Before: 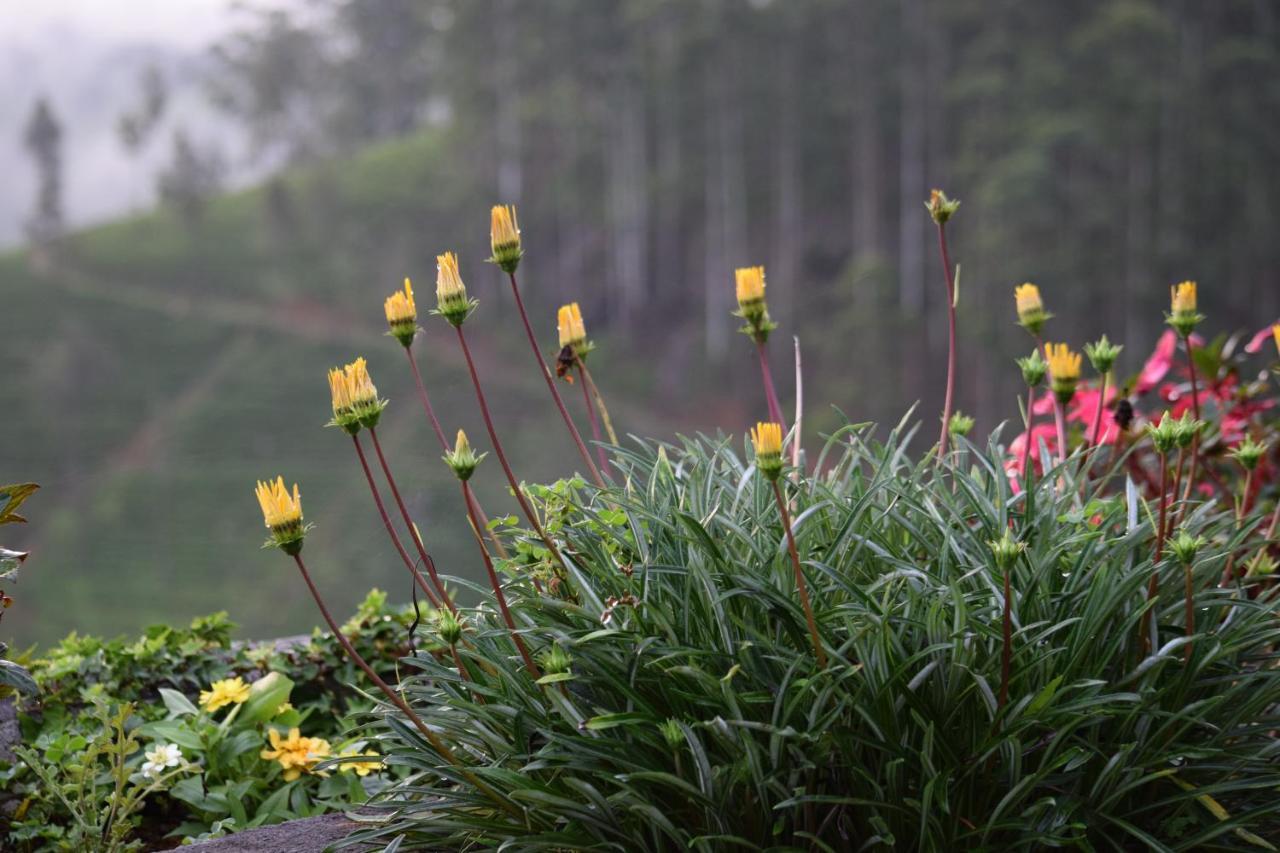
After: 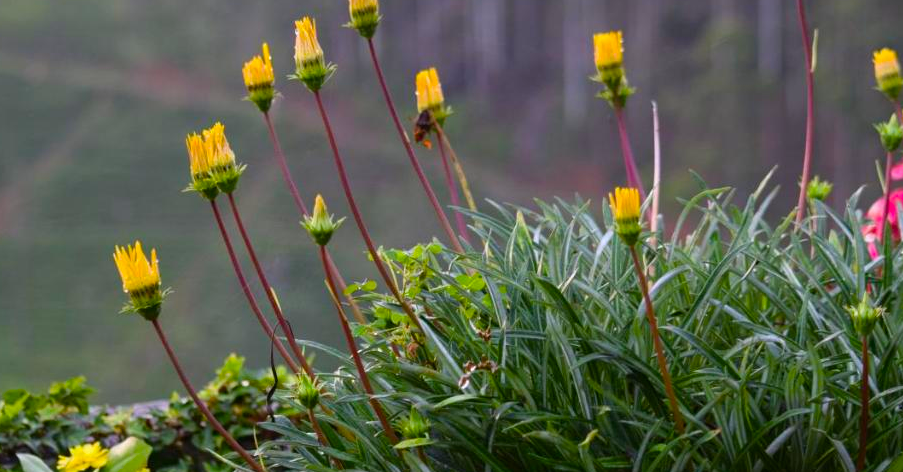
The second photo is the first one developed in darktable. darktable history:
color balance rgb: linear chroma grading › global chroma 15%, perceptual saturation grading › global saturation 30%
white balance: red 1.004, blue 1.024
crop: left 11.123%, top 27.61%, right 18.3%, bottom 17.034%
